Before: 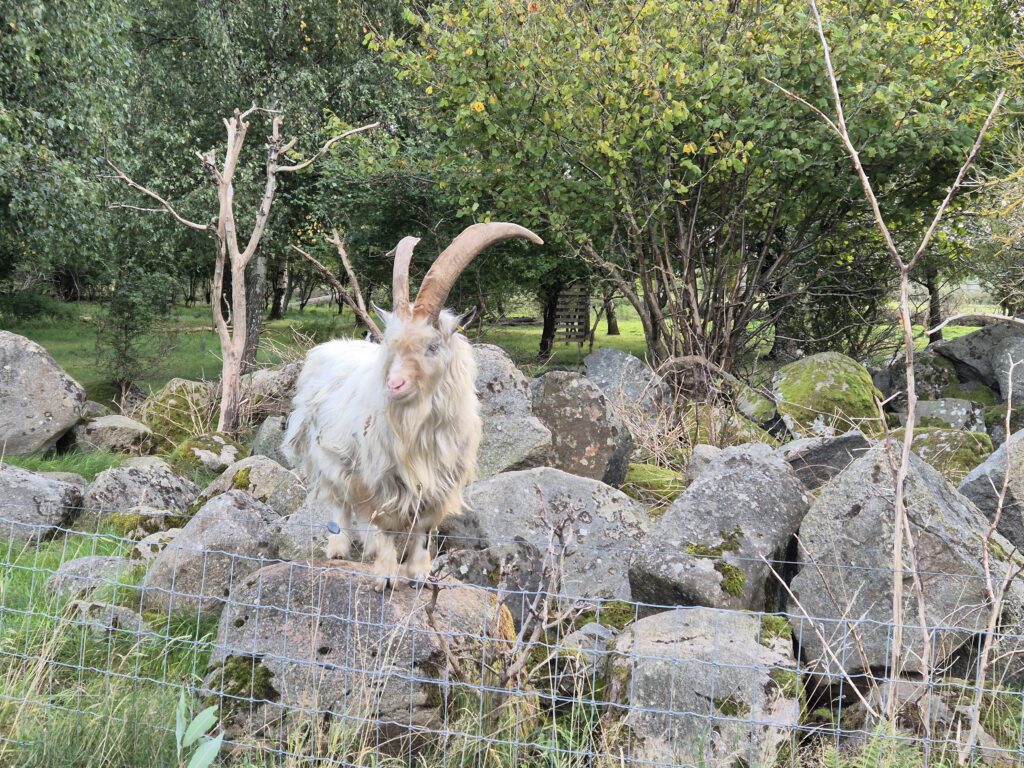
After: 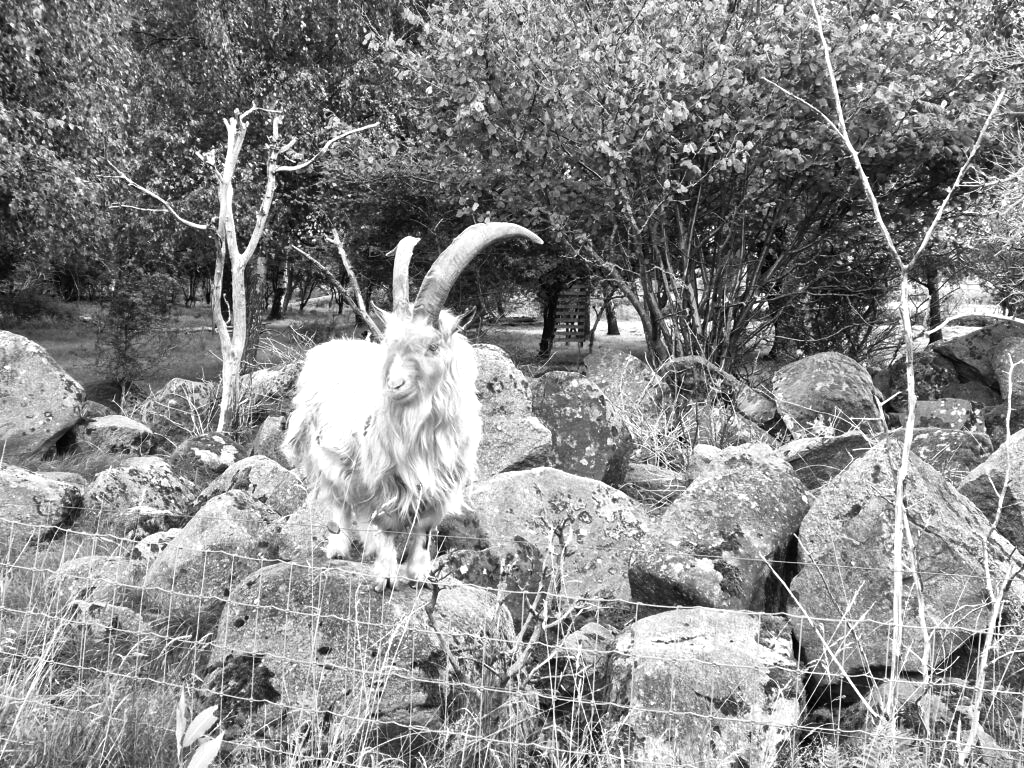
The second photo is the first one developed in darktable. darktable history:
monochrome: on, module defaults
color balance rgb: linear chroma grading › shadows -40%, linear chroma grading › highlights 40%, linear chroma grading › global chroma 45%, linear chroma grading › mid-tones -30%, perceptual saturation grading › global saturation 55%, perceptual saturation grading › highlights -50%, perceptual saturation grading › mid-tones 40%, perceptual saturation grading › shadows 30%, perceptual brilliance grading › global brilliance 20%, perceptual brilliance grading › shadows -40%, global vibrance 35%
